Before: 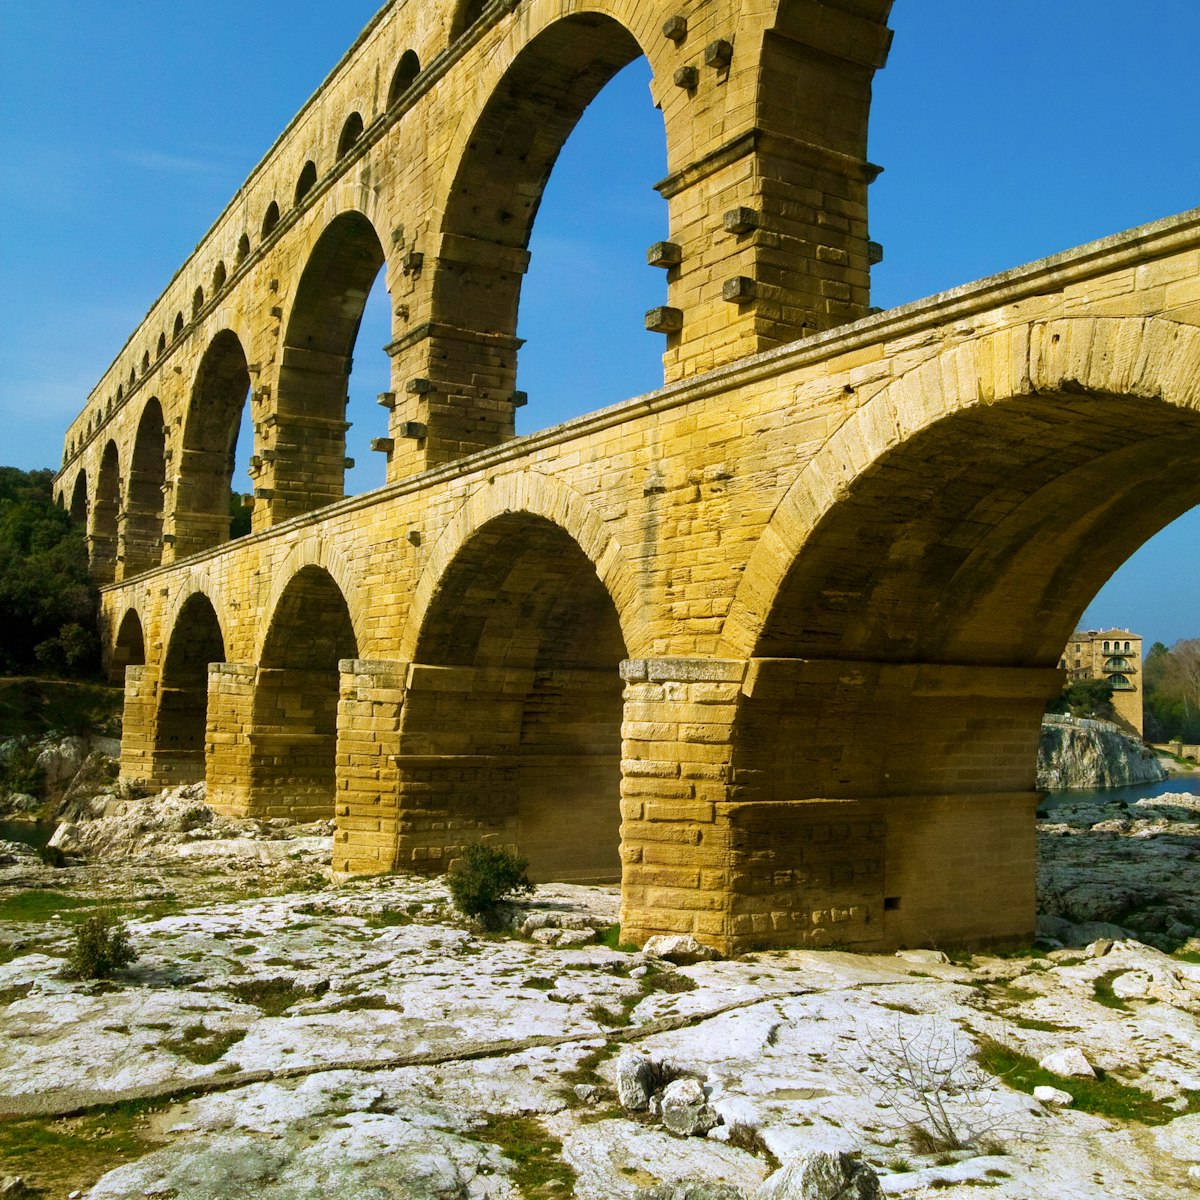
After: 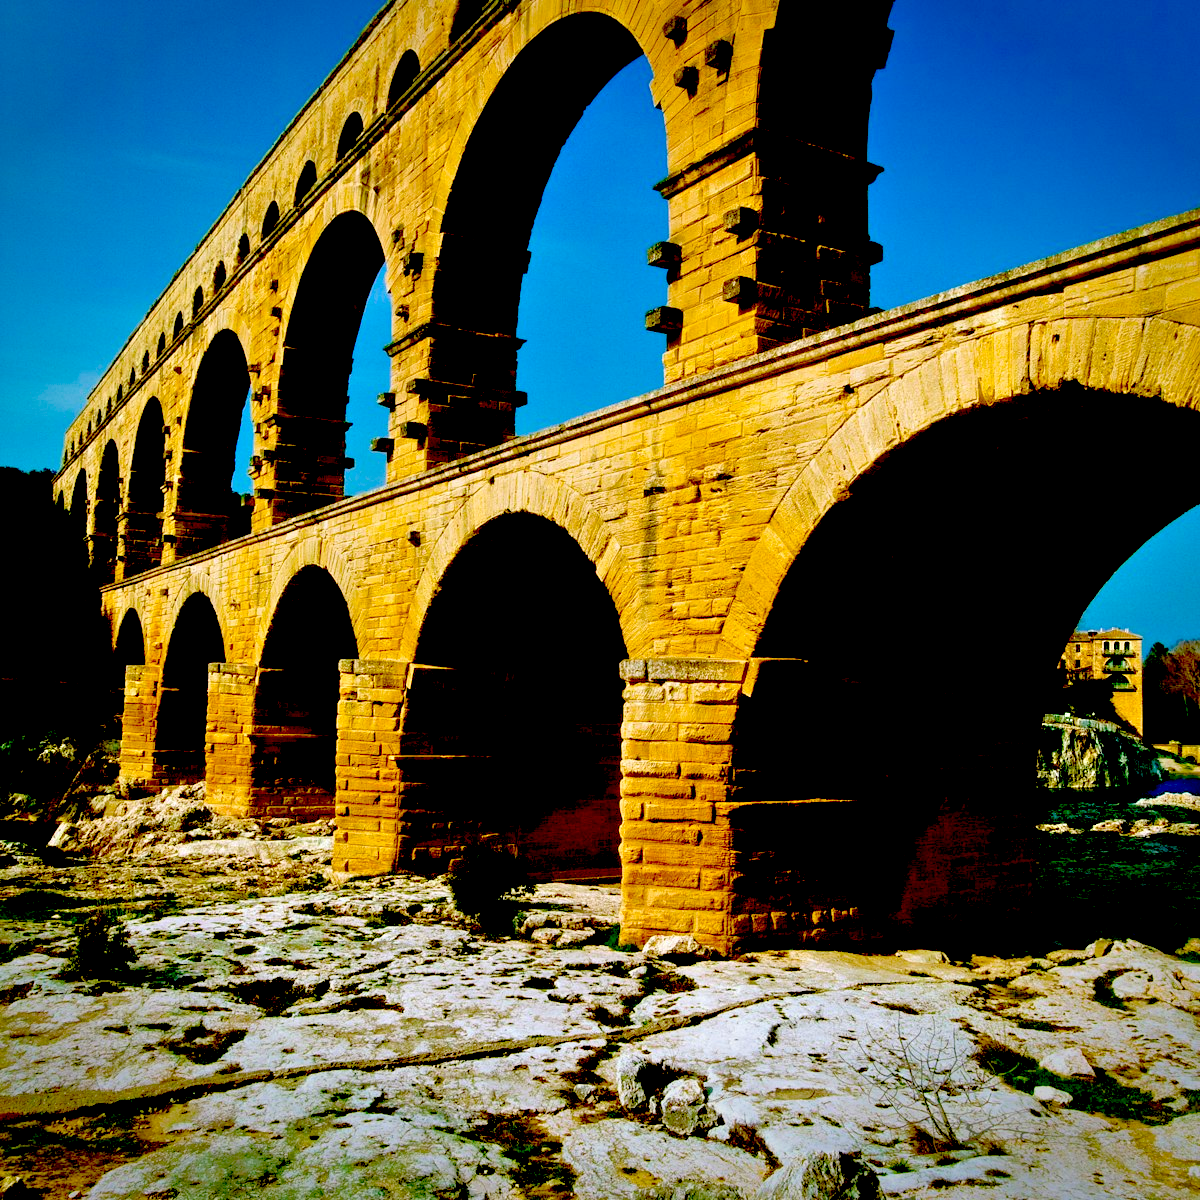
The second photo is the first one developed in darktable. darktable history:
vignetting: fall-off start 88.53%, fall-off radius 44.2%, saturation 0.376, width/height ratio 1.161
tone equalizer: -7 EV 0.15 EV, -6 EV 0.6 EV, -5 EV 1.15 EV, -4 EV 1.33 EV, -3 EV 1.15 EV, -2 EV 0.6 EV, -1 EV 0.15 EV, mask exposure compensation -0.5 EV
exposure: black level correction 0.1, exposure -0.092 EV, compensate highlight preservation false
